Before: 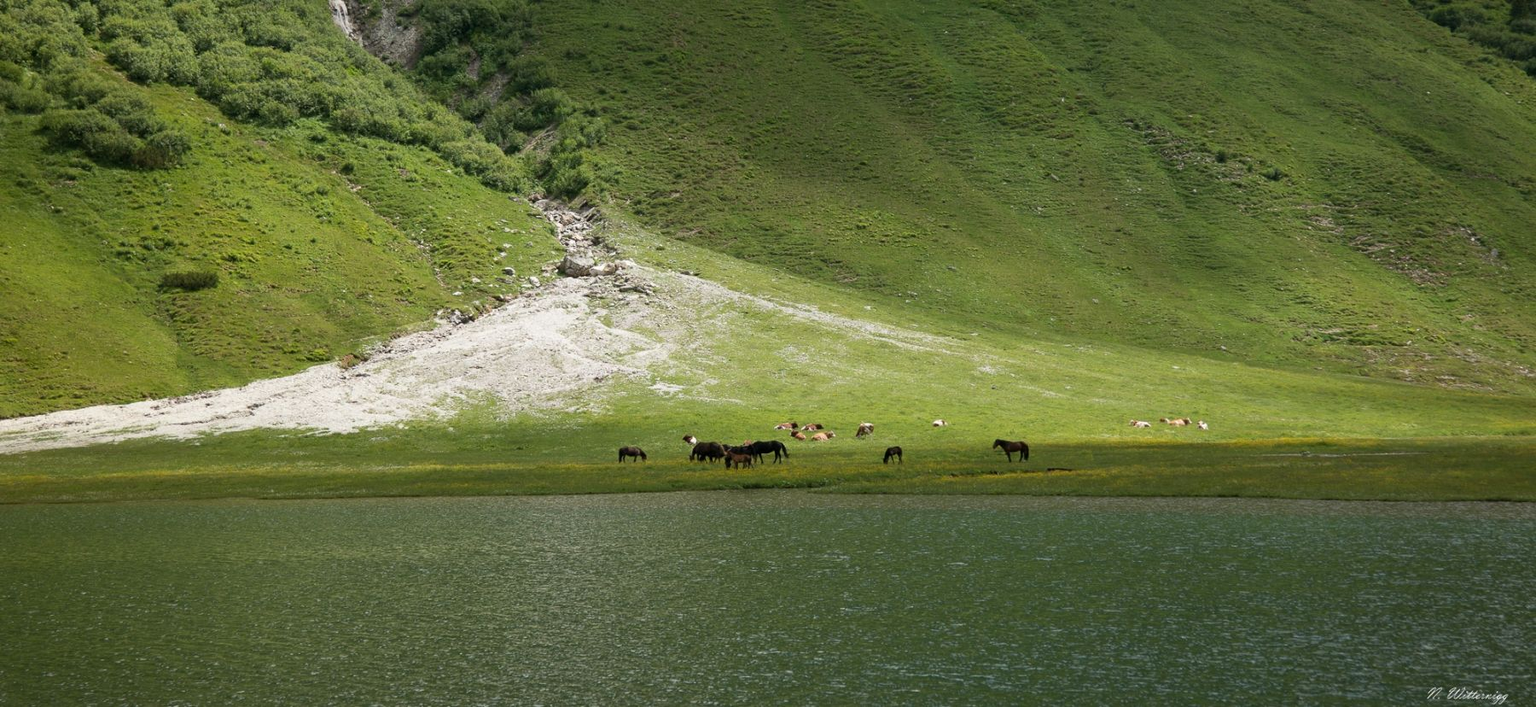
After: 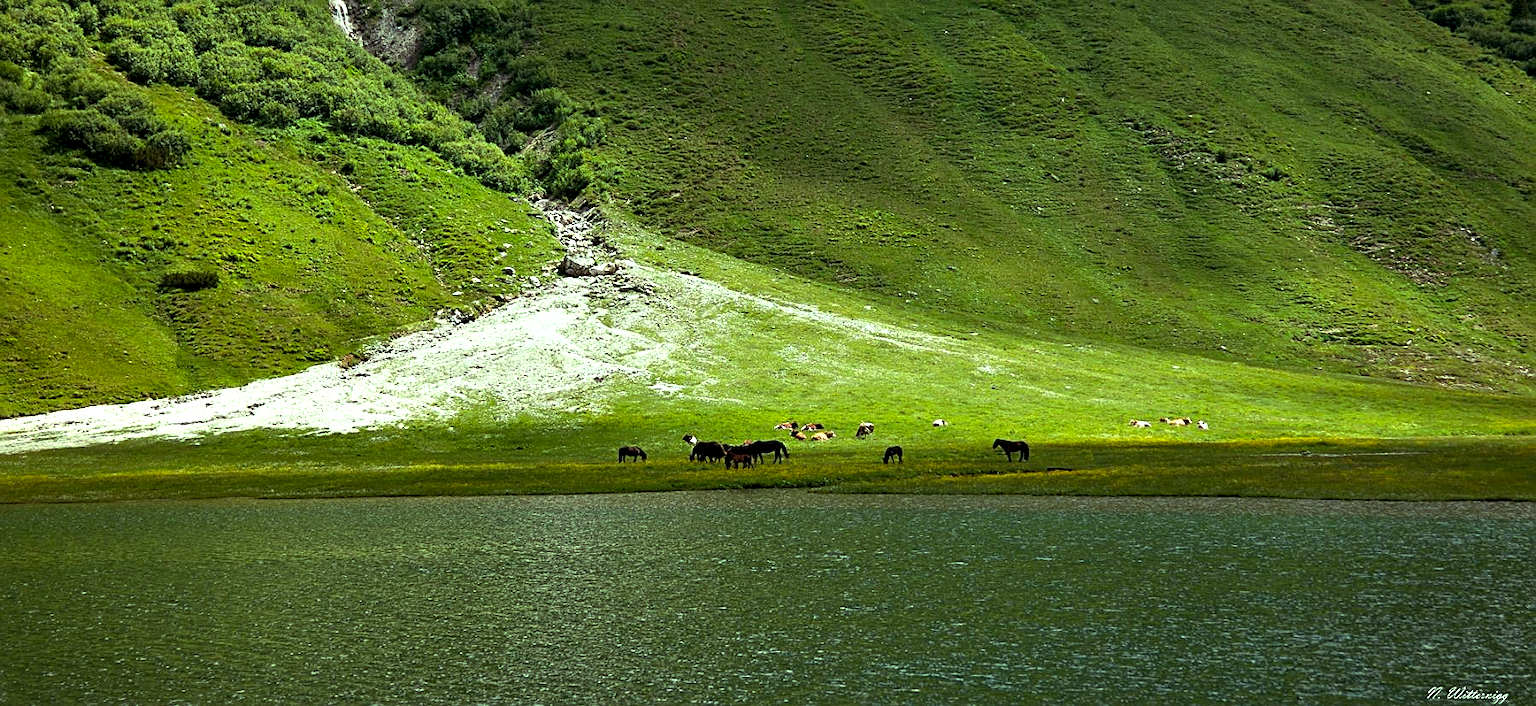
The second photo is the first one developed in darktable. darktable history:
color balance rgb: highlights gain › luminance 15.232%, highlights gain › chroma 6.923%, highlights gain › hue 123.68°, perceptual saturation grading › global saturation 10.593%, global vibrance 20%
contrast equalizer: octaves 7, y [[0.6 ×6], [0.55 ×6], [0 ×6], [0 ×6], [0 ×6]]
base curve: curves: ch0 [(0, 0) (0.303, 0.277) (1, 1)], preserve colors none
sharpen: on, module defaults
exposure: compensate exposure bias true, compensate highlight preservation false
